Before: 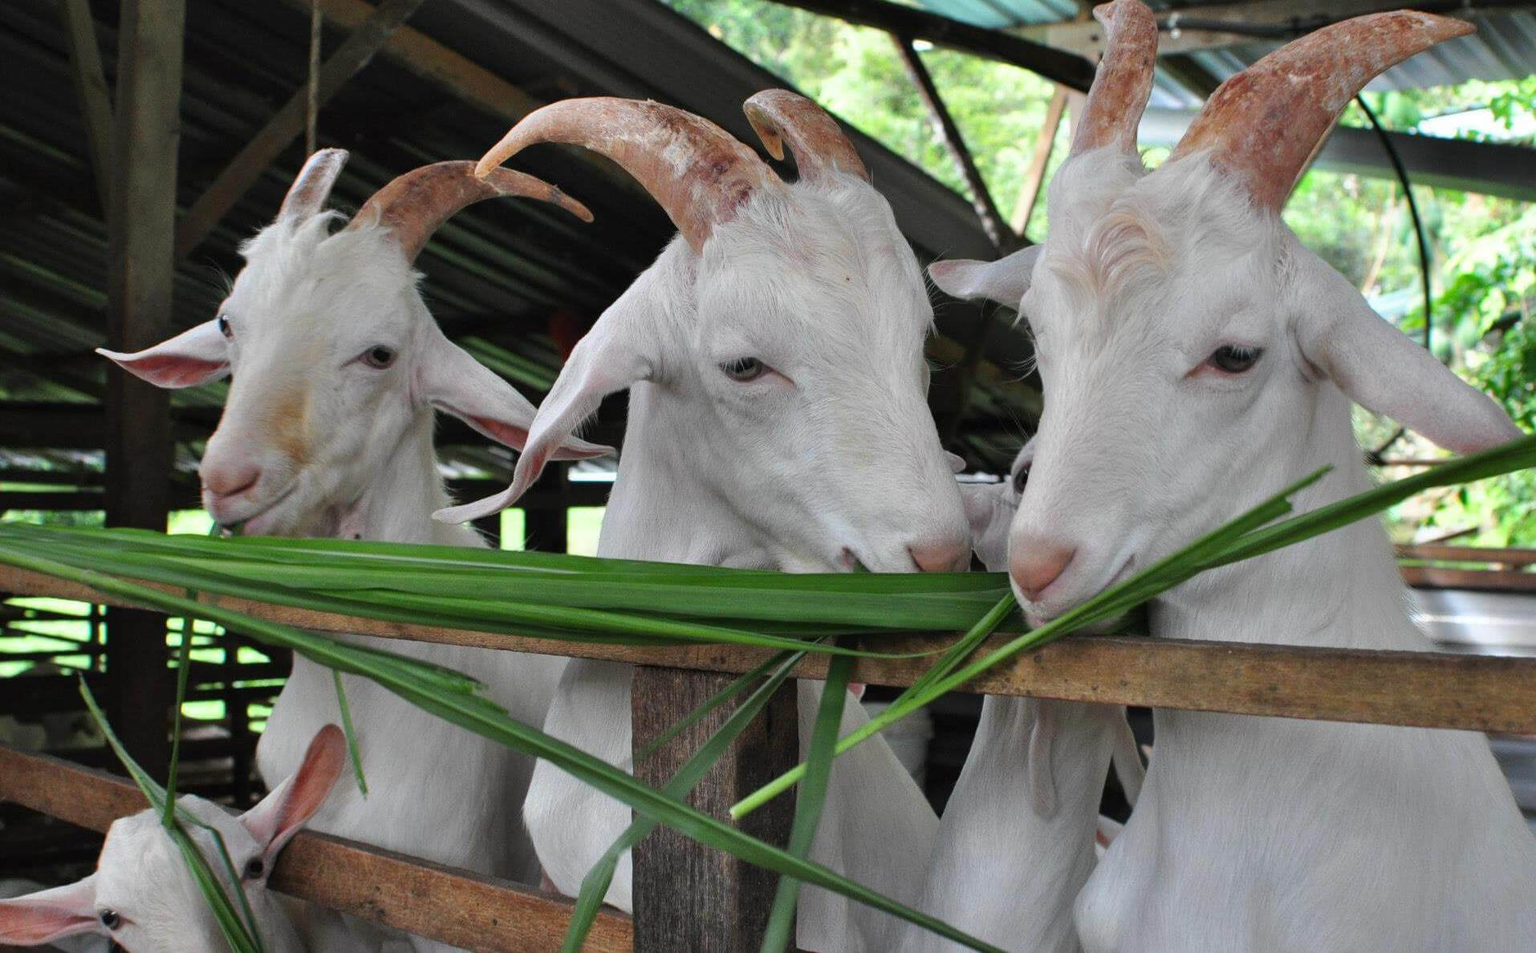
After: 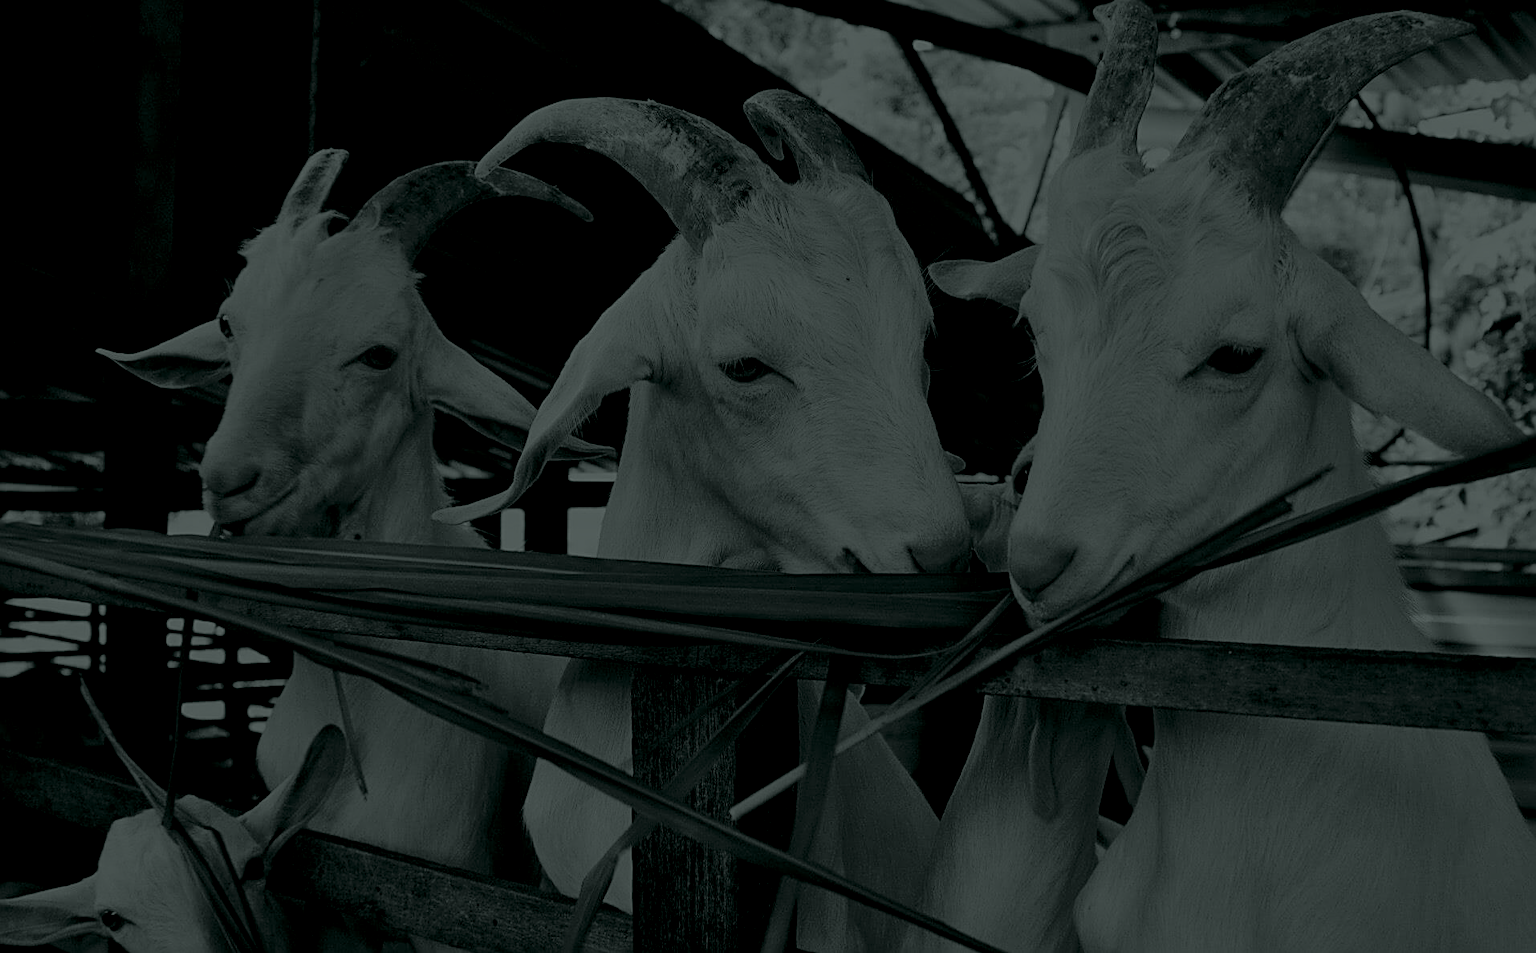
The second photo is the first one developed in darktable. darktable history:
tone curve: curves: ch0 [(0, 0) (0.003, 0.023) (0.011, 0.024) (0.025, 0.026) (0.044, 0.035) (0.069, 0.05) (0.1, 0.071) (0.136, 0.098) (0.177, 0.135) (0.224, 0.172) (0.277, 0.227) (0.335, 0.296) (0.399, 0.372) (0.468, 0.462) (0.543, 0.58) (0.623, 0.697) (0.709, 0.789) (0.801, 0.86) (0.898, 0.918) (1, 1)], preserve colors none
sharpen: radius 2.531, amount 0.628
colorize: hue 90°, saturation 19%, lightness 1.59%, version 1
